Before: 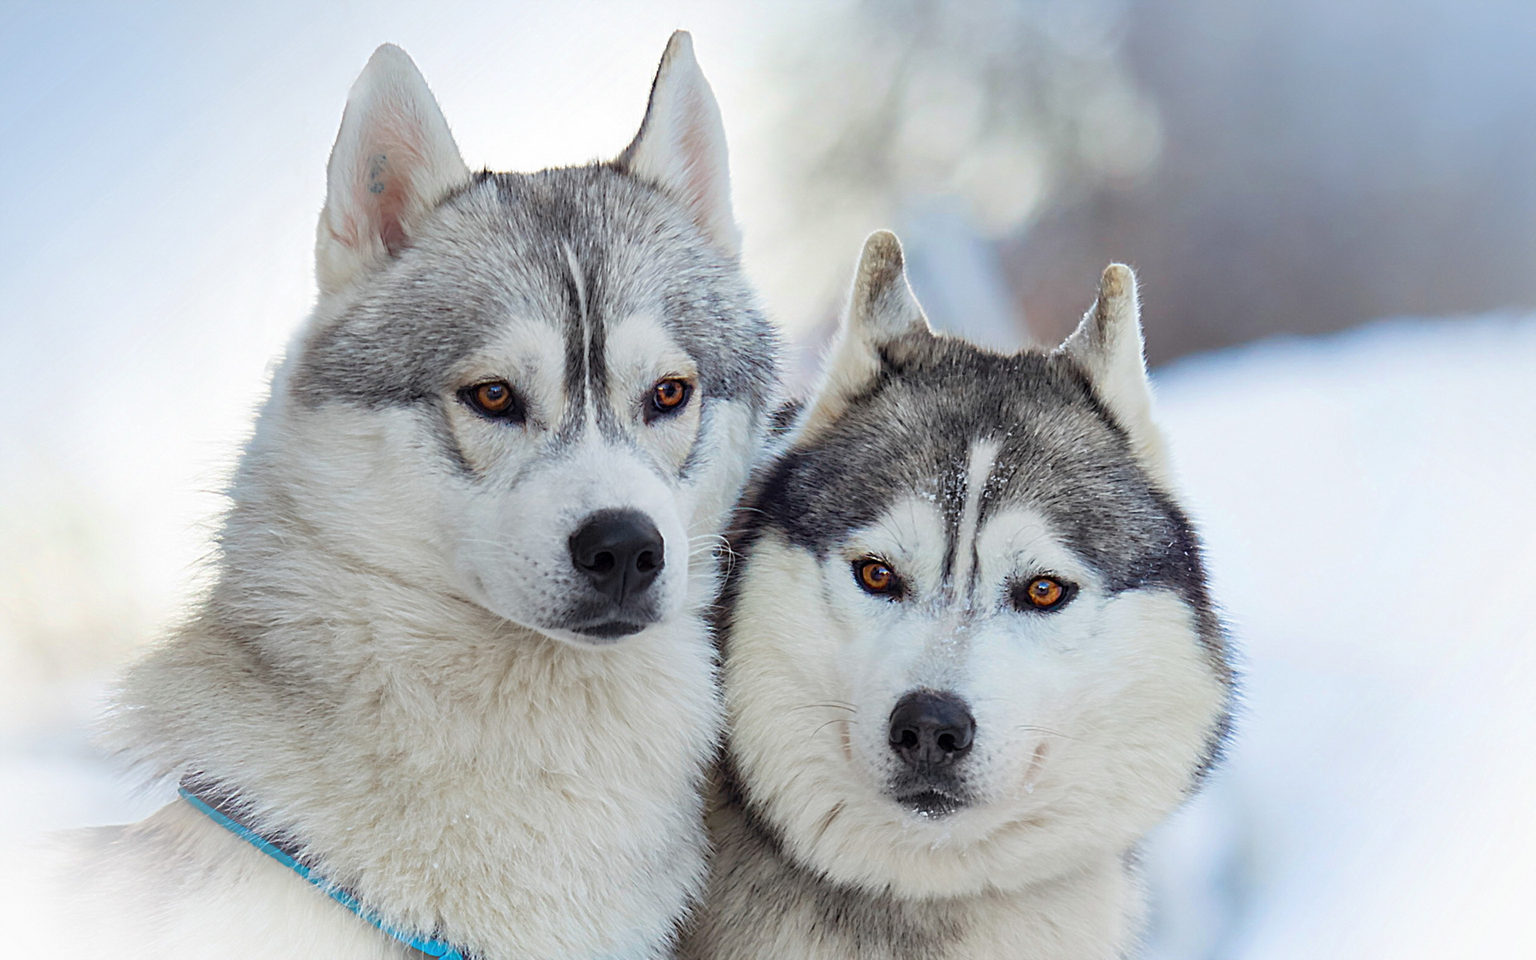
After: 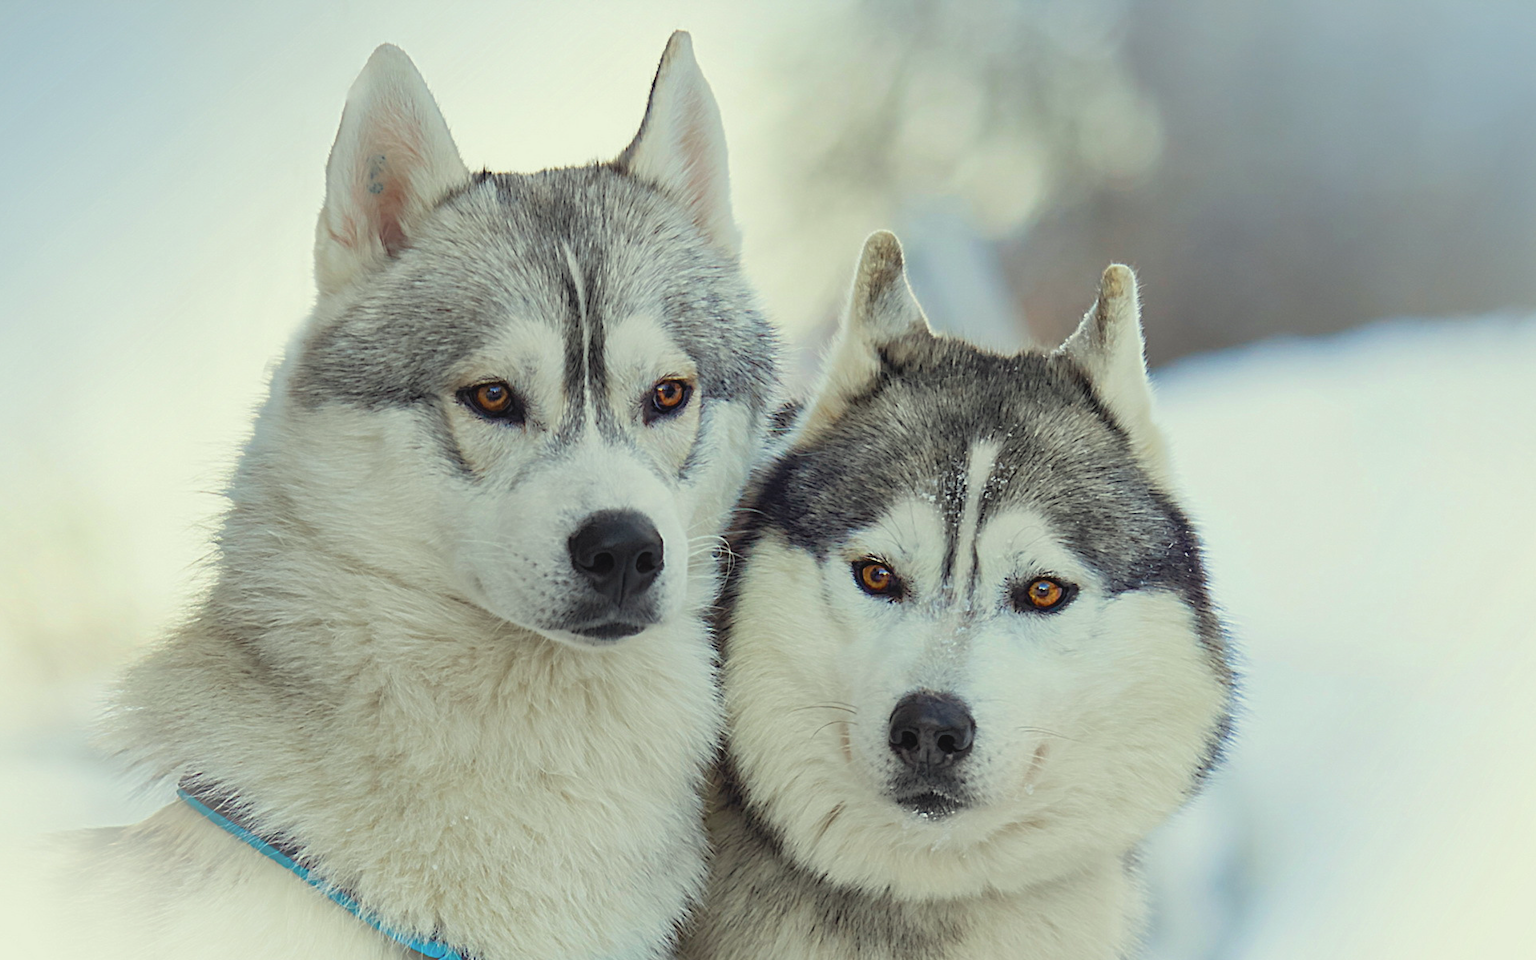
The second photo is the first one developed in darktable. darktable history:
crop and rotate: left 0.126%
contrast brightness saturation: contrast -0.1, saturation -0.1
color correction: highlights a* -5.94, highlights b* 11.19
